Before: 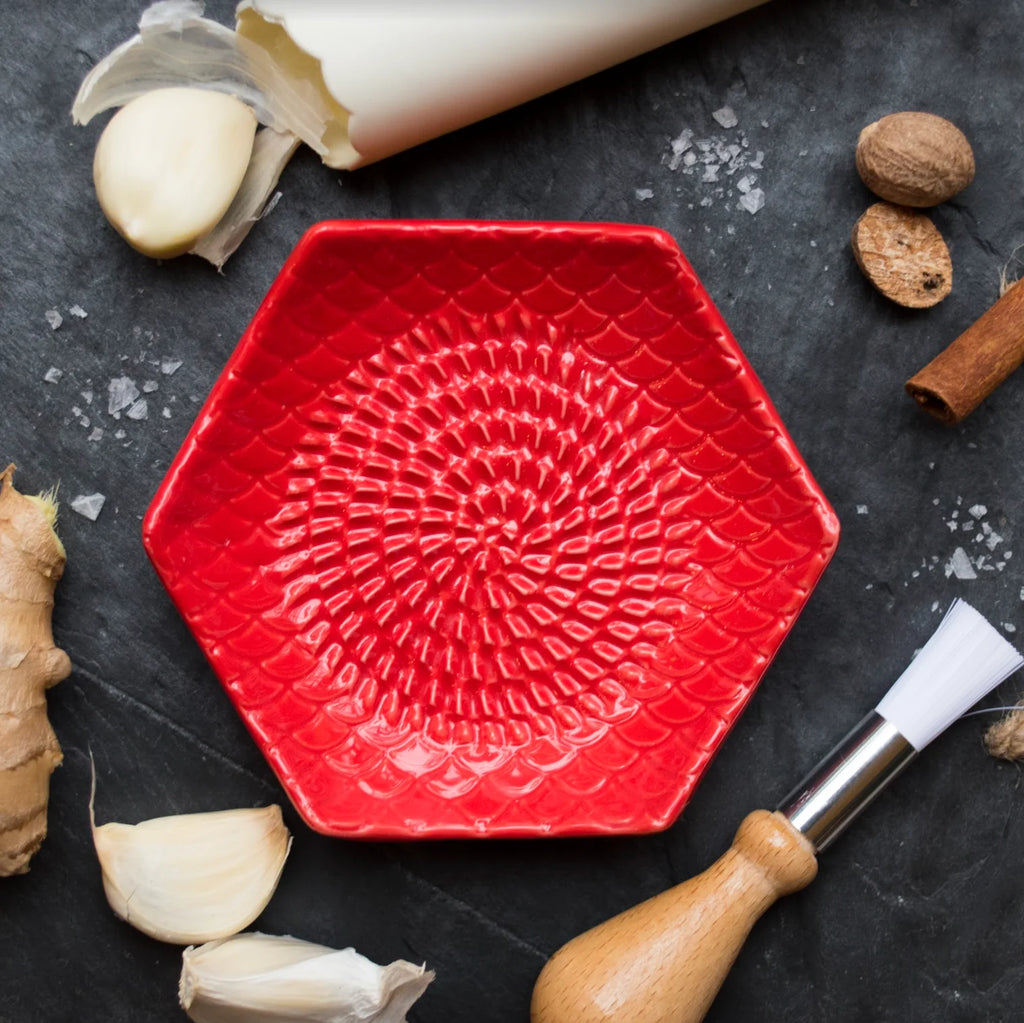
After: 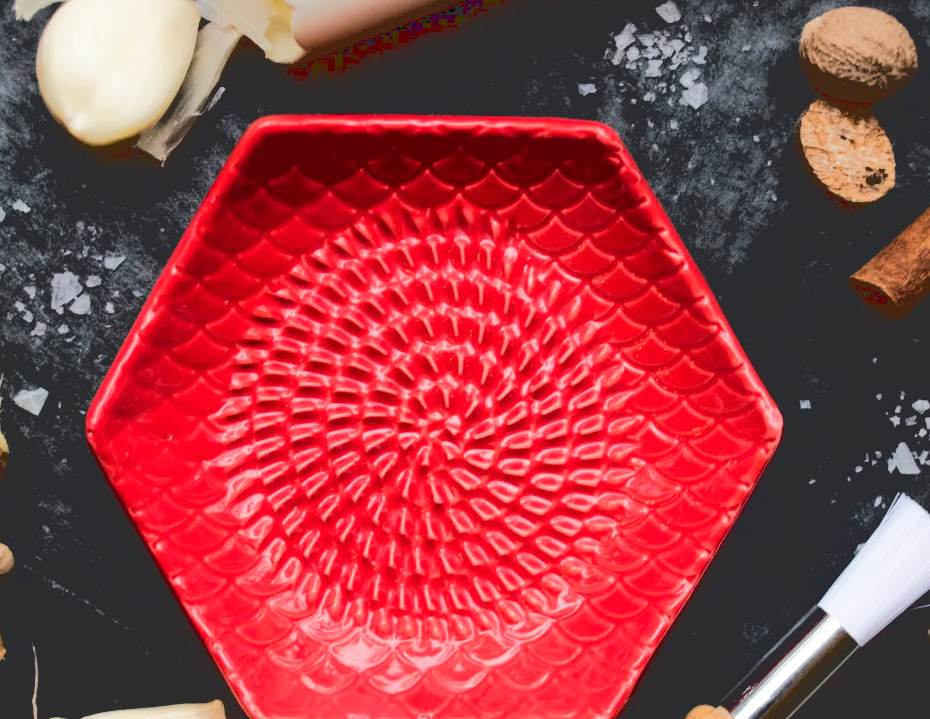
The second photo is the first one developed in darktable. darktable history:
base curve: curves: ch0 [(0.065, 0.026) (0.236, 0.358) (0.53, 0.546) (0.777, 0.841) (0.924, 0.992)], preserve colors average RGB
crop: left 5.596%, top 10.314%, right 3.534%, bottom 19.395%
